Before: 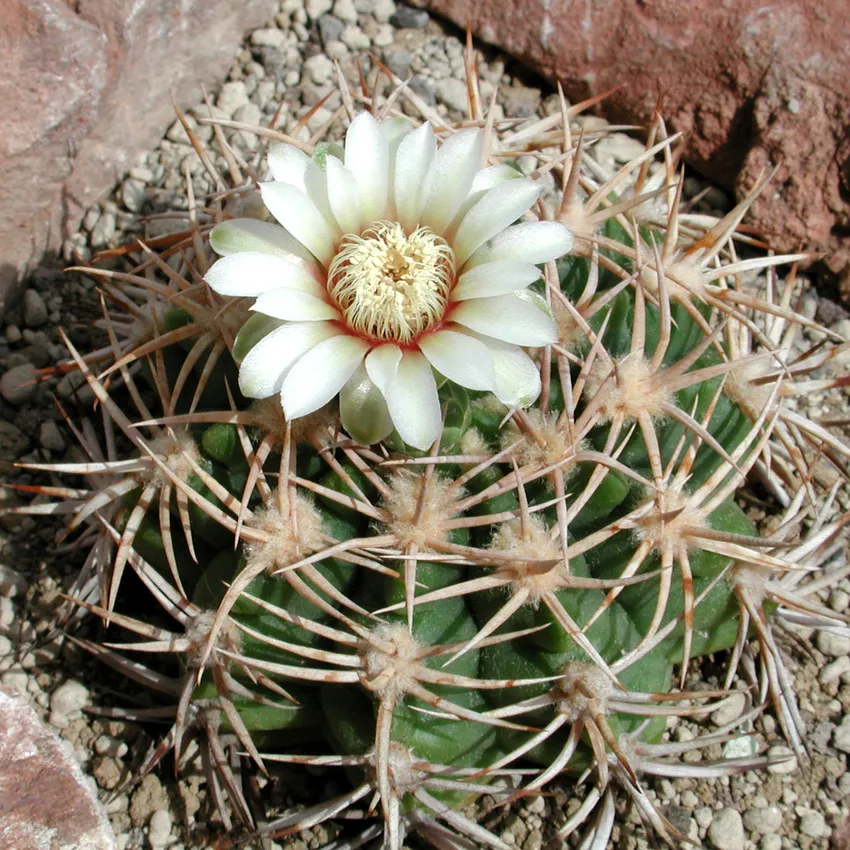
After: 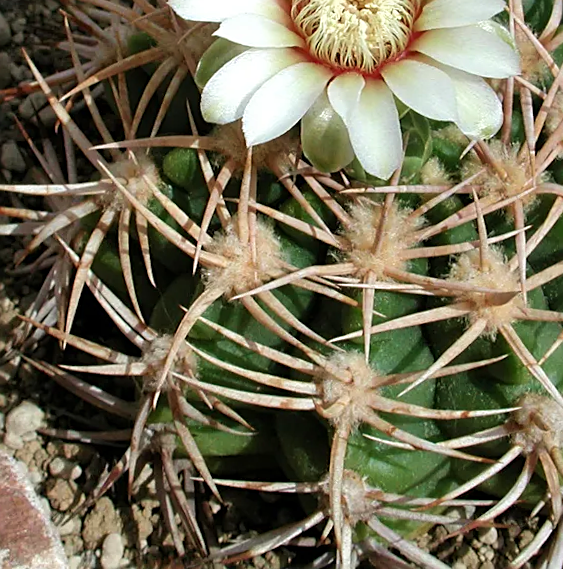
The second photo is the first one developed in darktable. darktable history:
crop and rotate: angle -1.25°, left 3.658%, top 31.502%, right 28.659%
velvia: on, module defaults
sharpen: on, module defaults
